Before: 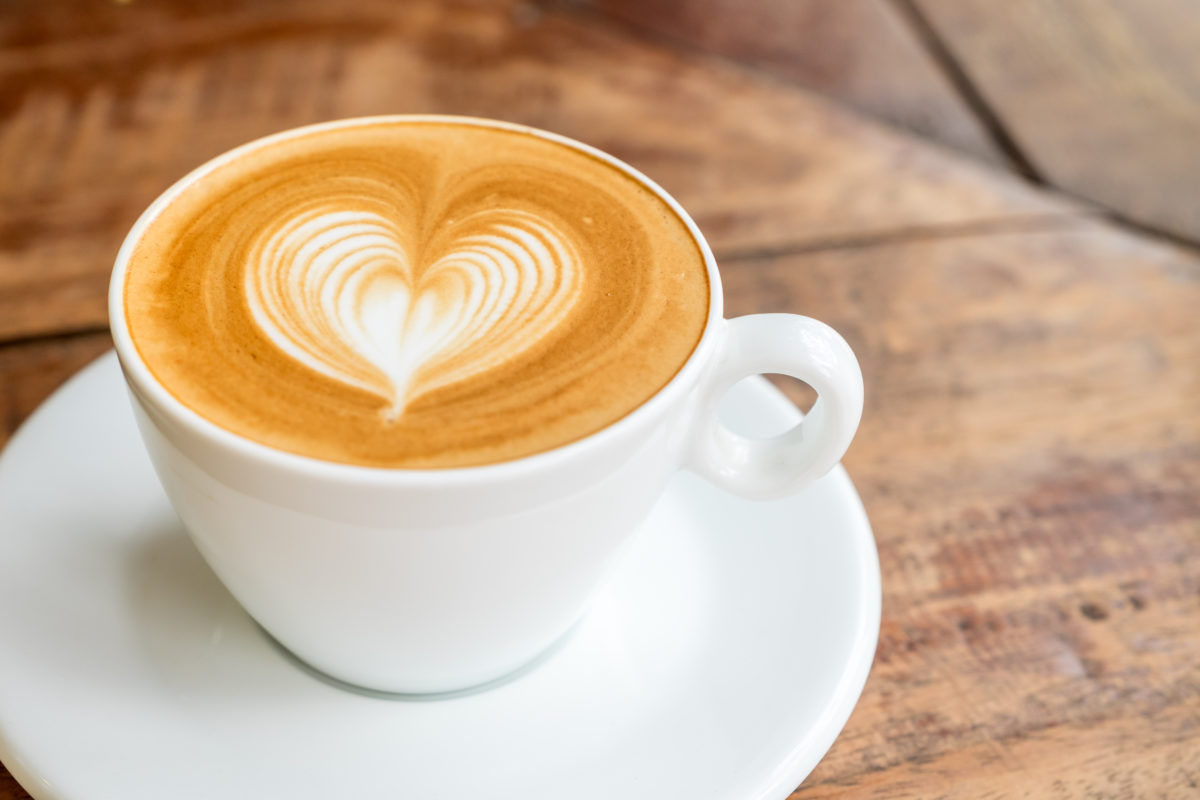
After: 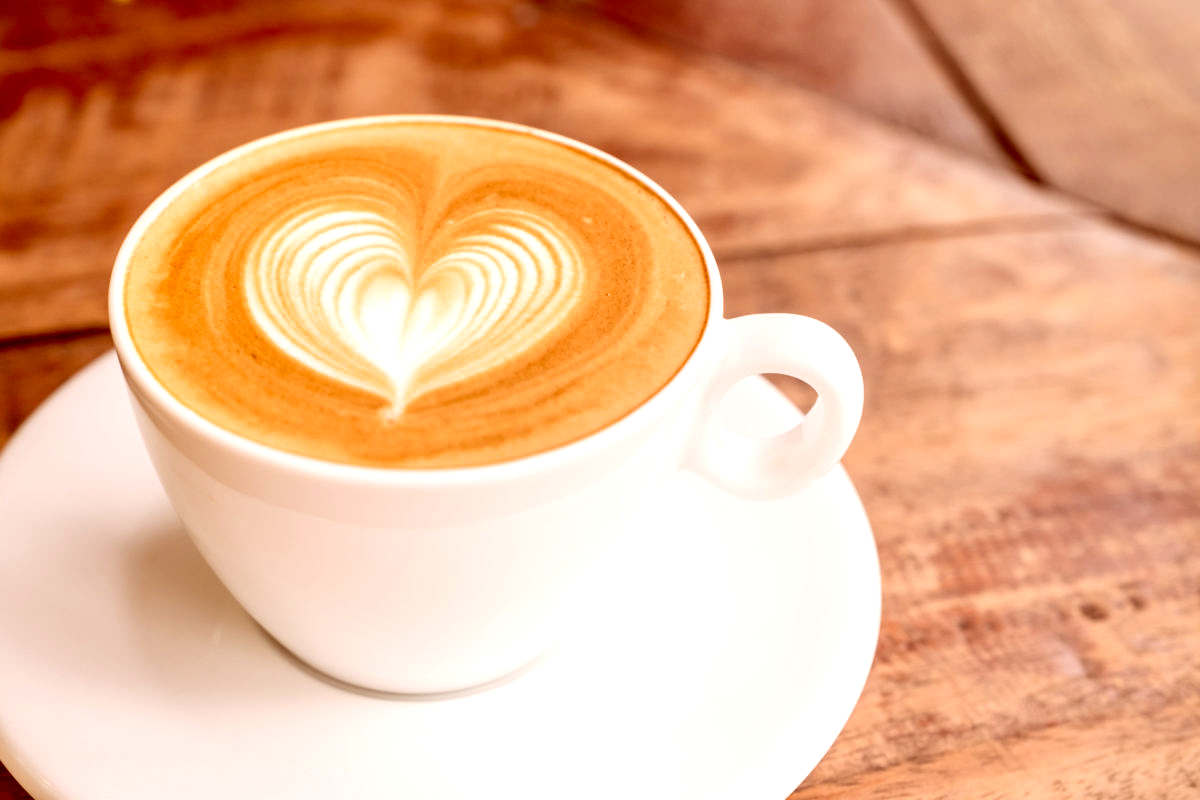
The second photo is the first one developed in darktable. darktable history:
color correction: highlights a* 9.41, highlights b* 9.03, shadows a* 39.2, shadows b* 39.67, saturation 0.805
exposure: black level correction 0.011, exposure 0.691 EV, compensate exposure bias true, compensate highlight preservation false
